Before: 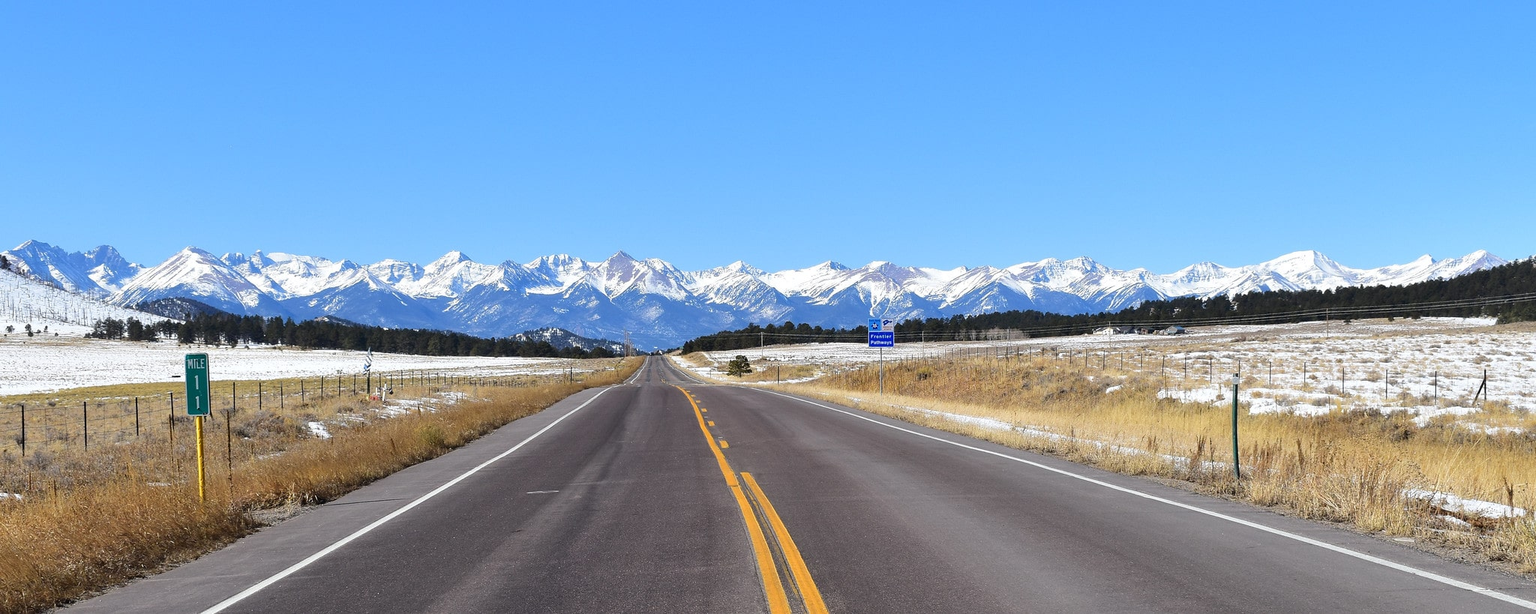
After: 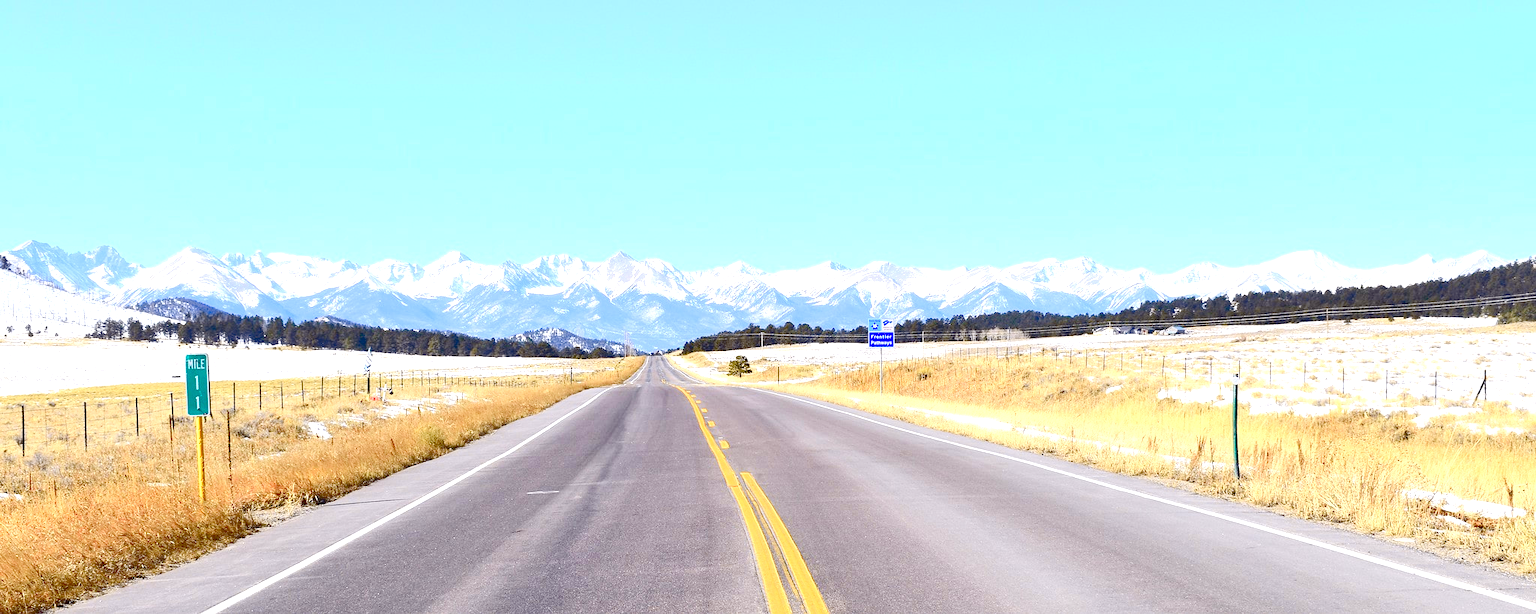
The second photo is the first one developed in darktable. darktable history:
levels: levels [0.008, 0.318, 0.836]
tone curve: curves: ch0 [(0, 0.011) (0.053, 0.026) (0.174, 0.115) (0.398, 0.444) (0.673, 0.775) (0.829, 0.906) (0.991, 0.981)]; ch1 [(0, 0) (0.264, 0.22) (0.407, 0.373) (0.463, 0.457) (0.492, 0.501) (0.512, 0.513) (0.54, 0.543) (0.585, 0.617) (0.659, 0.686) (0.78, 0.8) (1, 1)]; ch2 [(0, 0) (0.438, 0.449) (0.473, 0.469) (0.503, 0.5) (0.523, 0.534) (0.562, 0.591) (0.612, 0.627) (0.701, 0.707) (1, 1)], color space Lab, independent channels, preserve colors none
